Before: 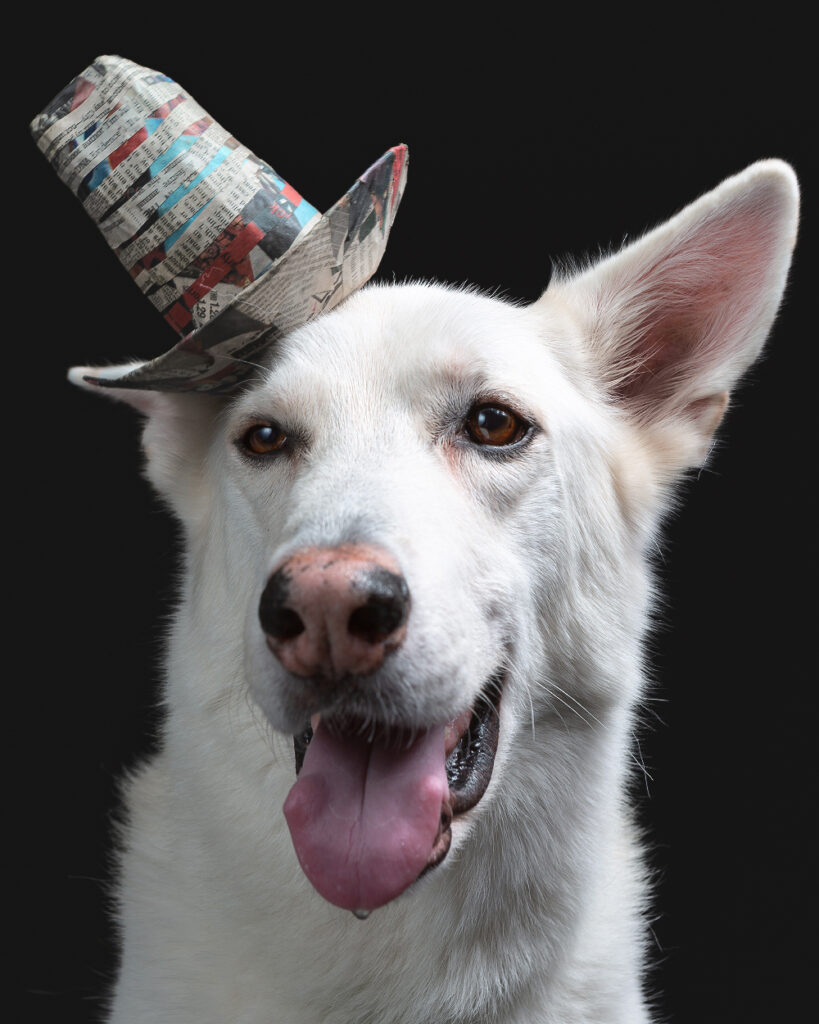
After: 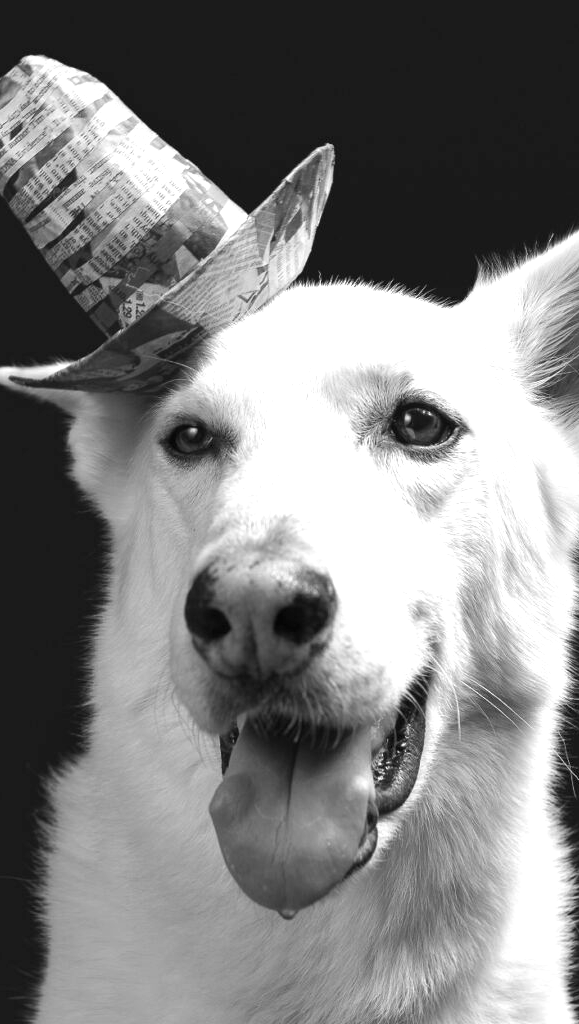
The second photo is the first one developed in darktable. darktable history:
crop and rotate: left 9.061%, right 20.142%
monochrome: on, module defaults
levels: levels [0, 0.476, 0.951]
exposure: black level correction 0.001, exposure 0.5 EV, compensate exposure bias true, compensate highlight preservation false
